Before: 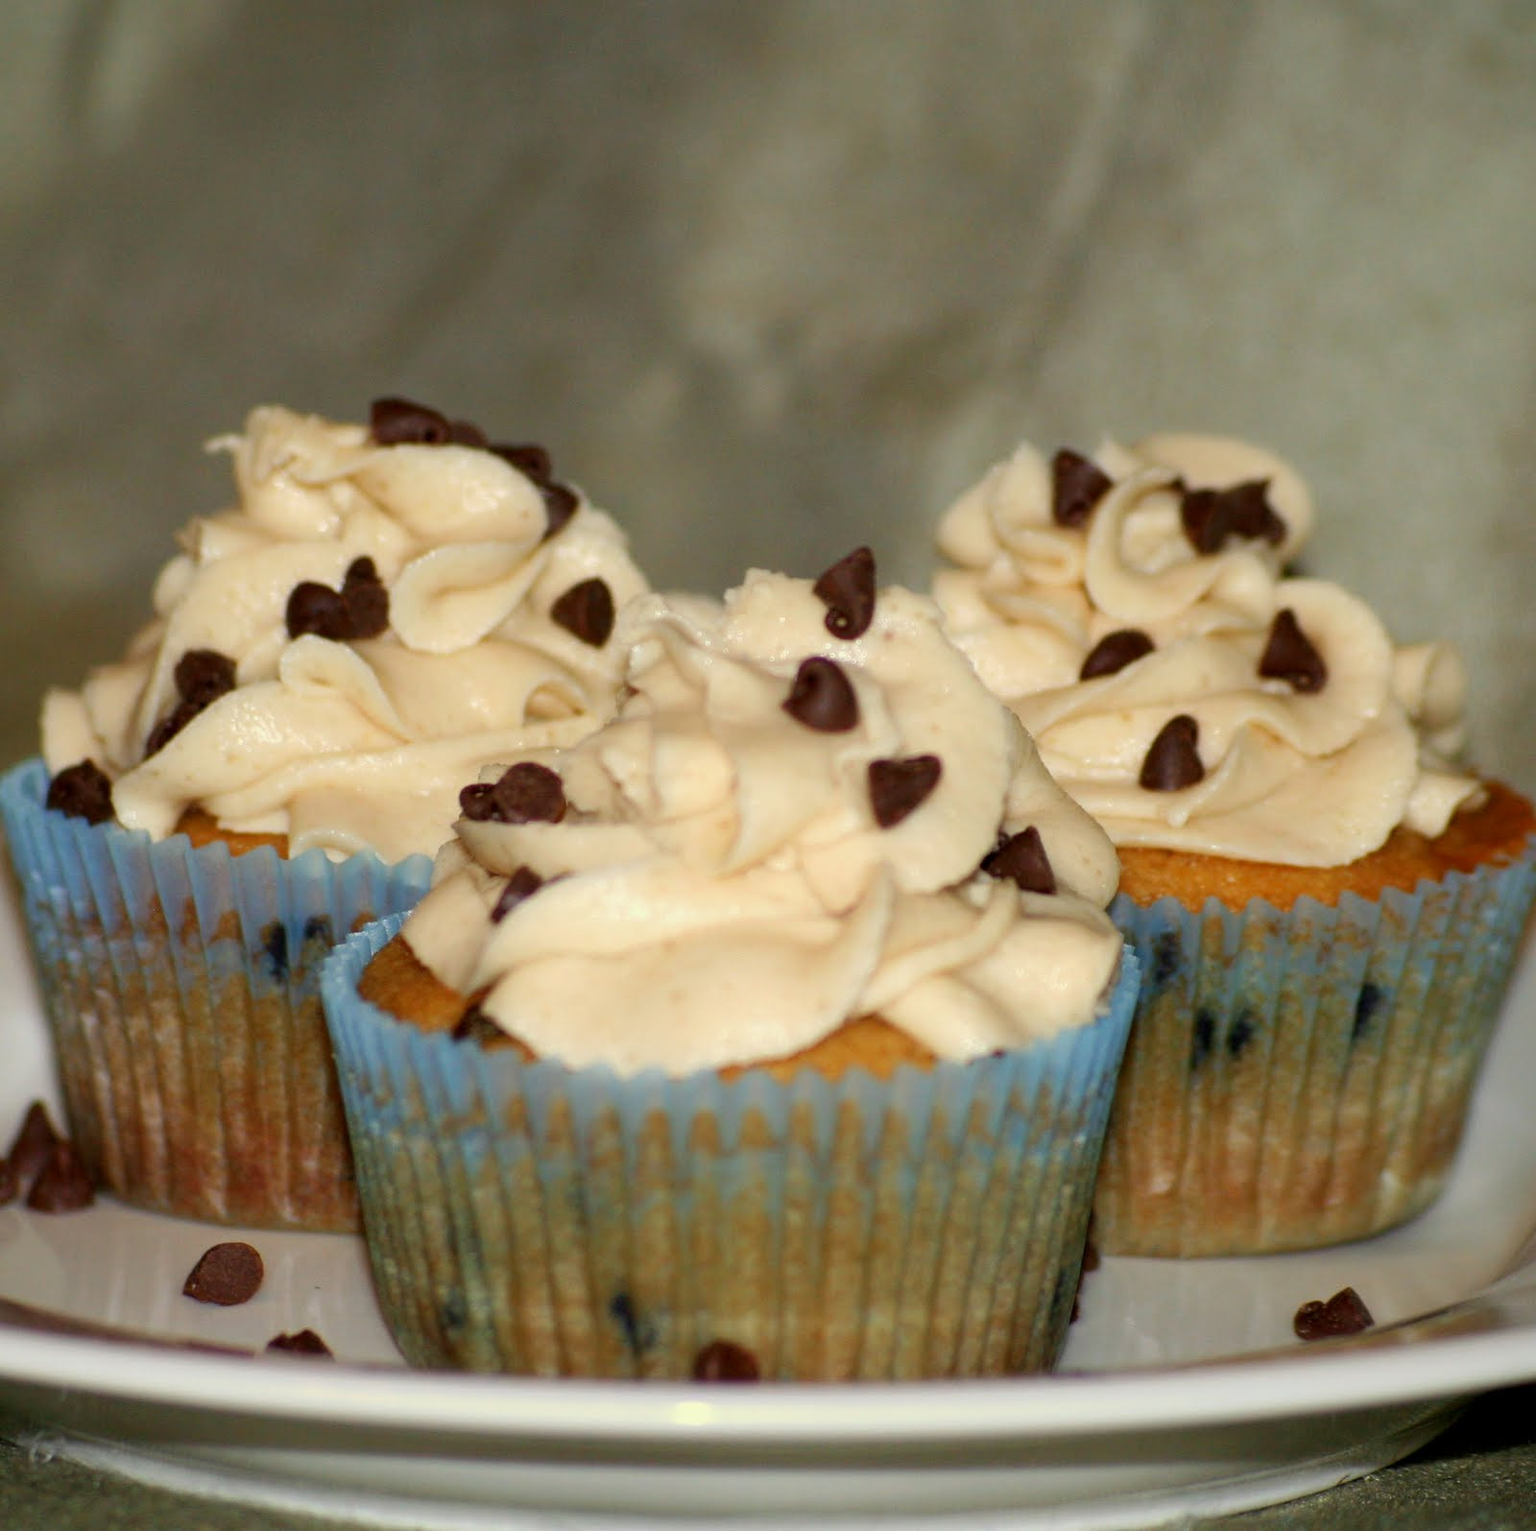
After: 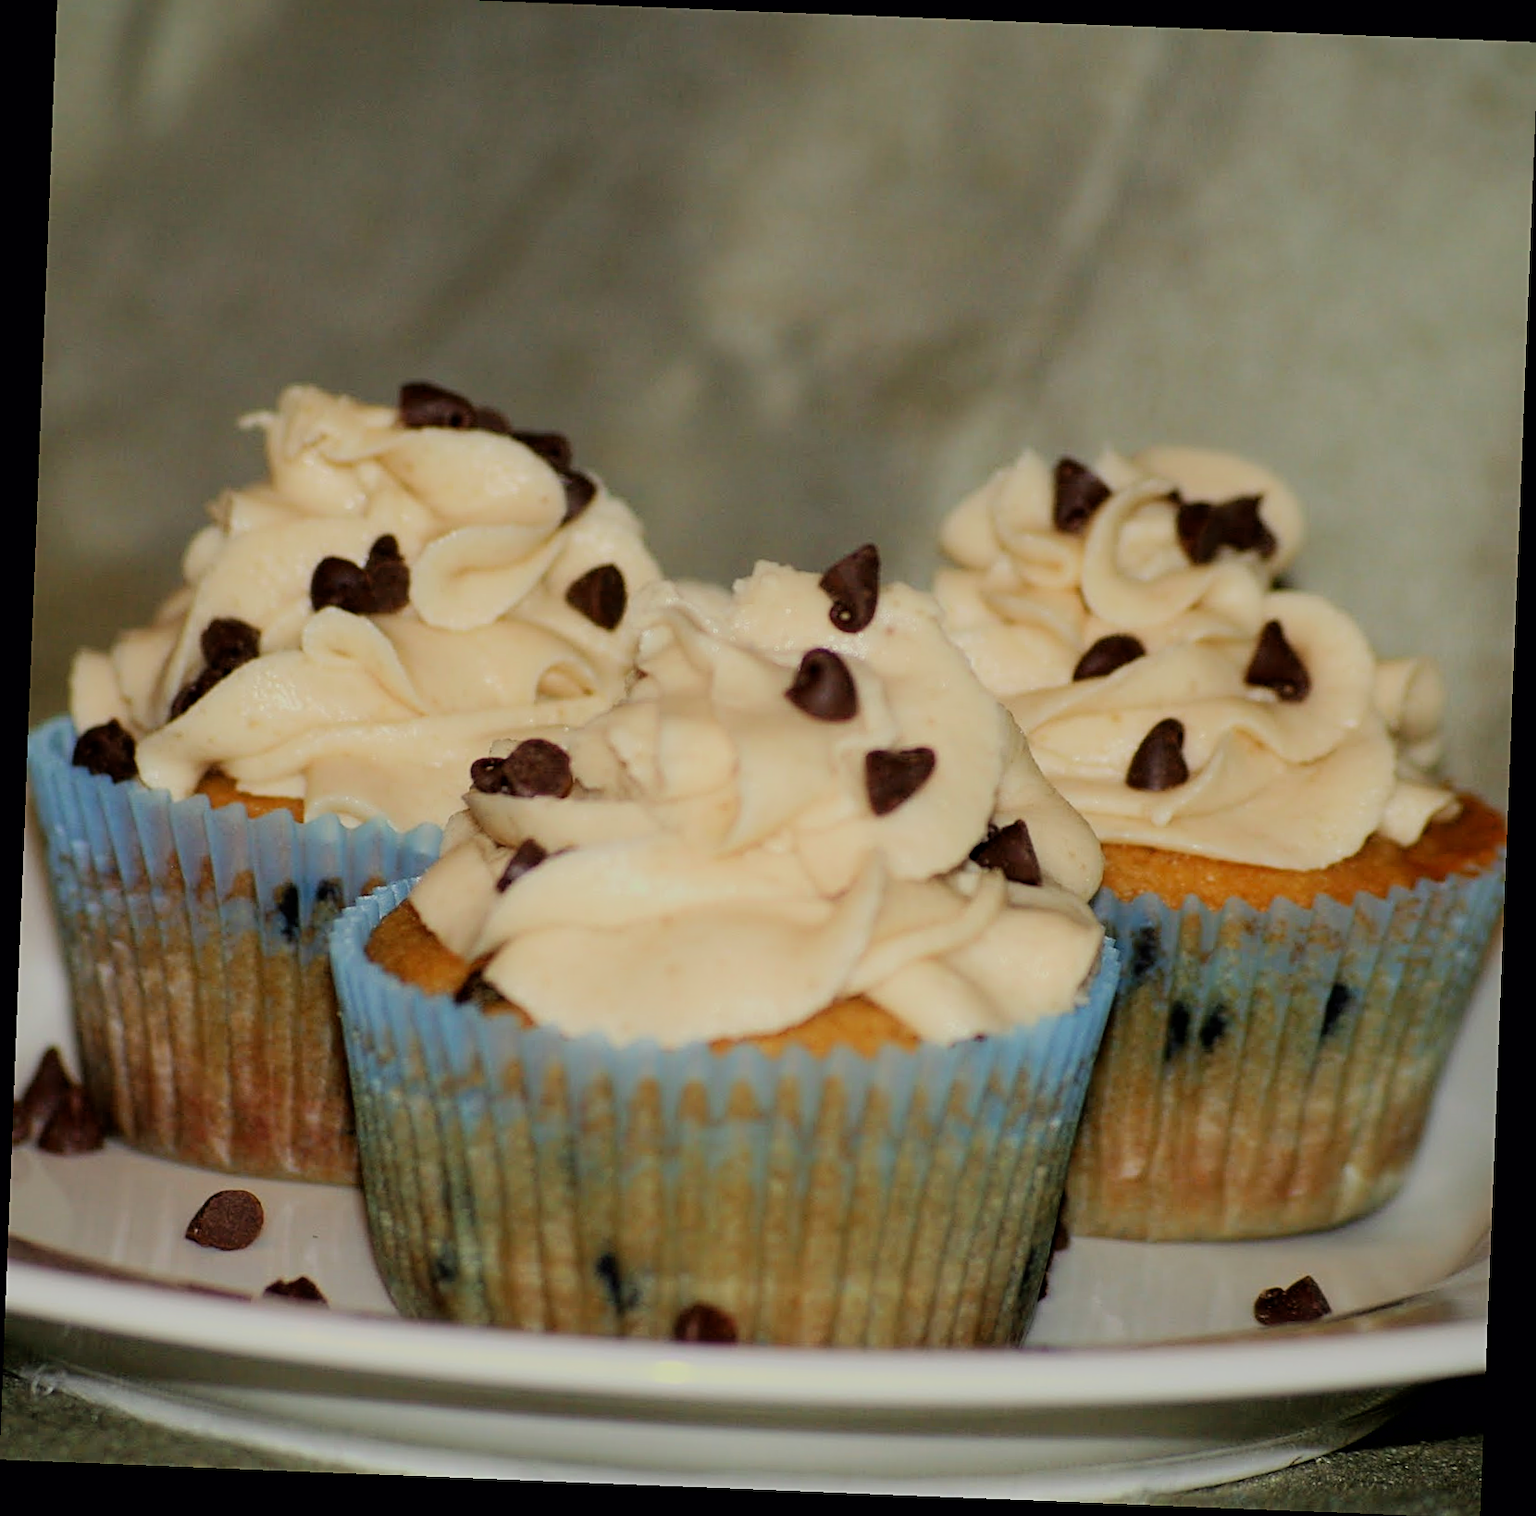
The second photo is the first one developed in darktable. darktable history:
tone equalizer: on, module defaults
crop: top 1.049%, right 0.001%
filmic rgb: black relative exposure -7.15 EV, white relative exposure 5.36 EV, hardness 3.02, color science v6 (2022)
rotate and perspective: rotation 2.27°, automatic cropping off
sharpen: on, module defaults
